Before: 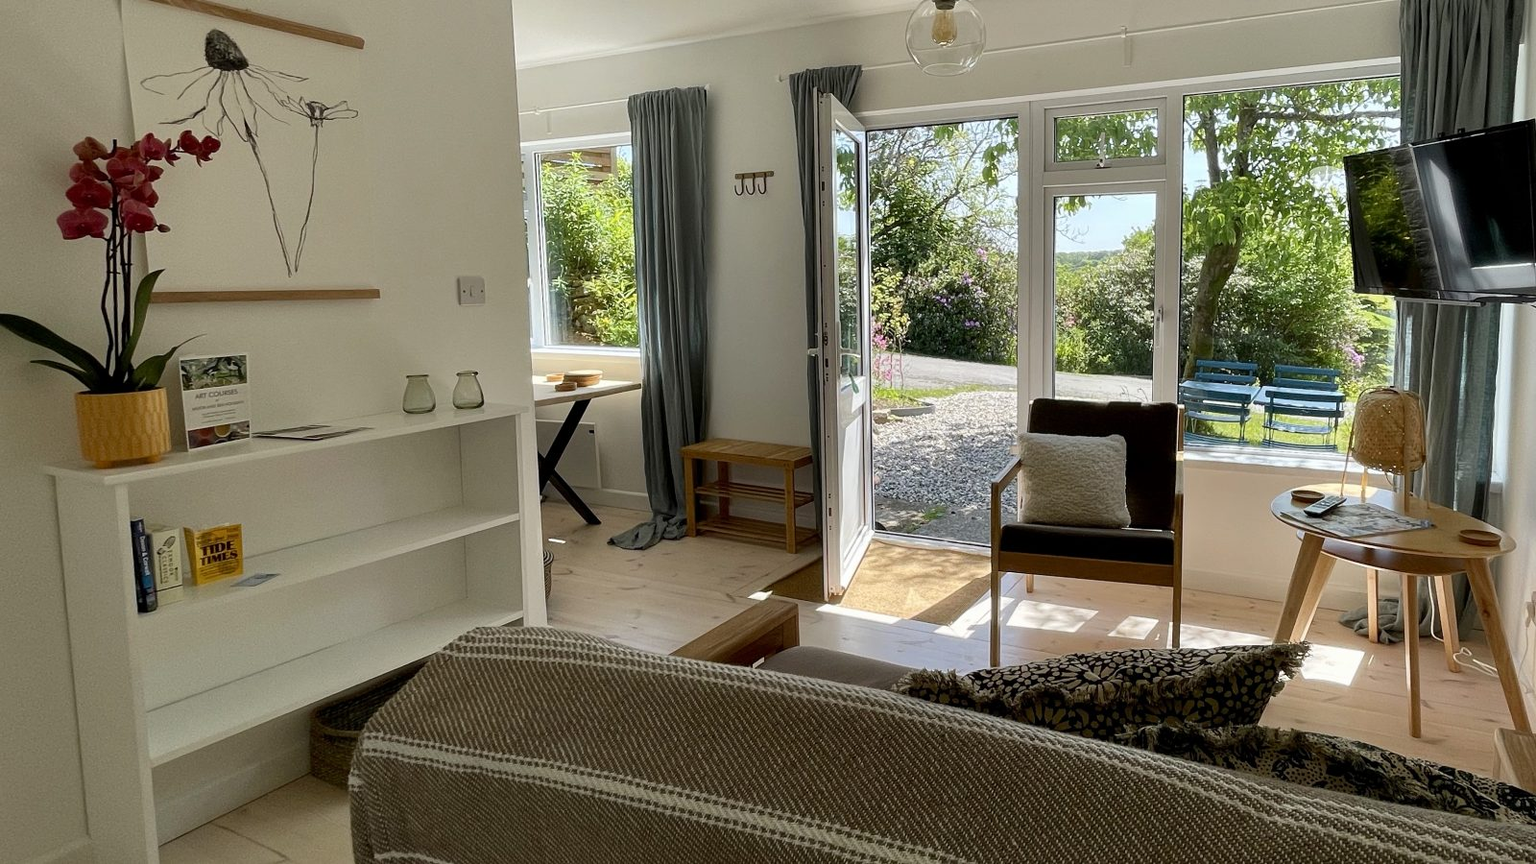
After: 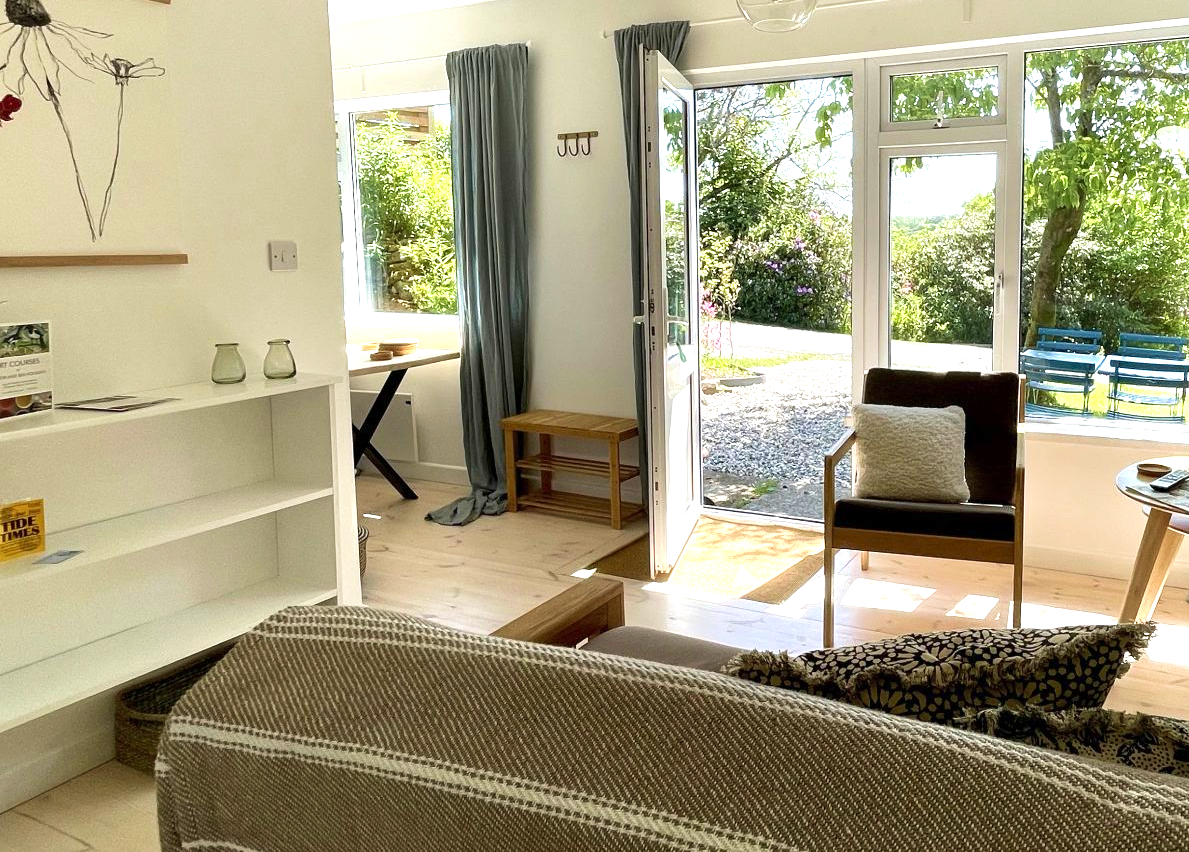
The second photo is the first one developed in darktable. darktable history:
exposure: exposure 0.999 EV, compensate highlight preservation false
velvia: on, module defaults
crop and rotate: left 13.091%, top 5.283%, right 12.583%
